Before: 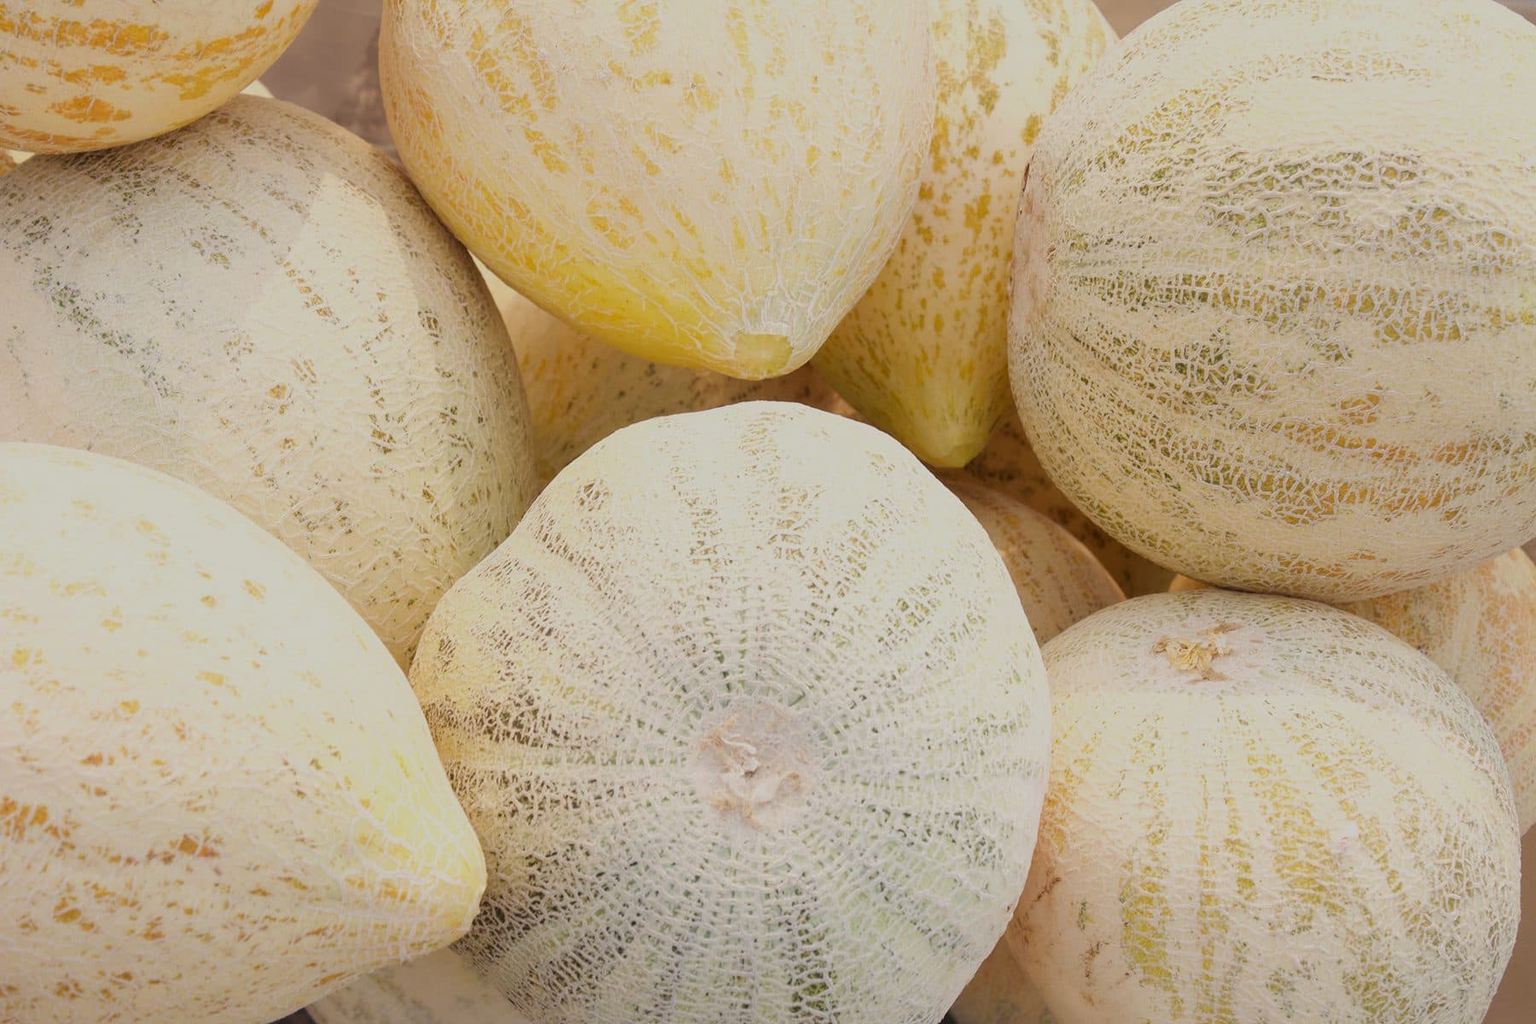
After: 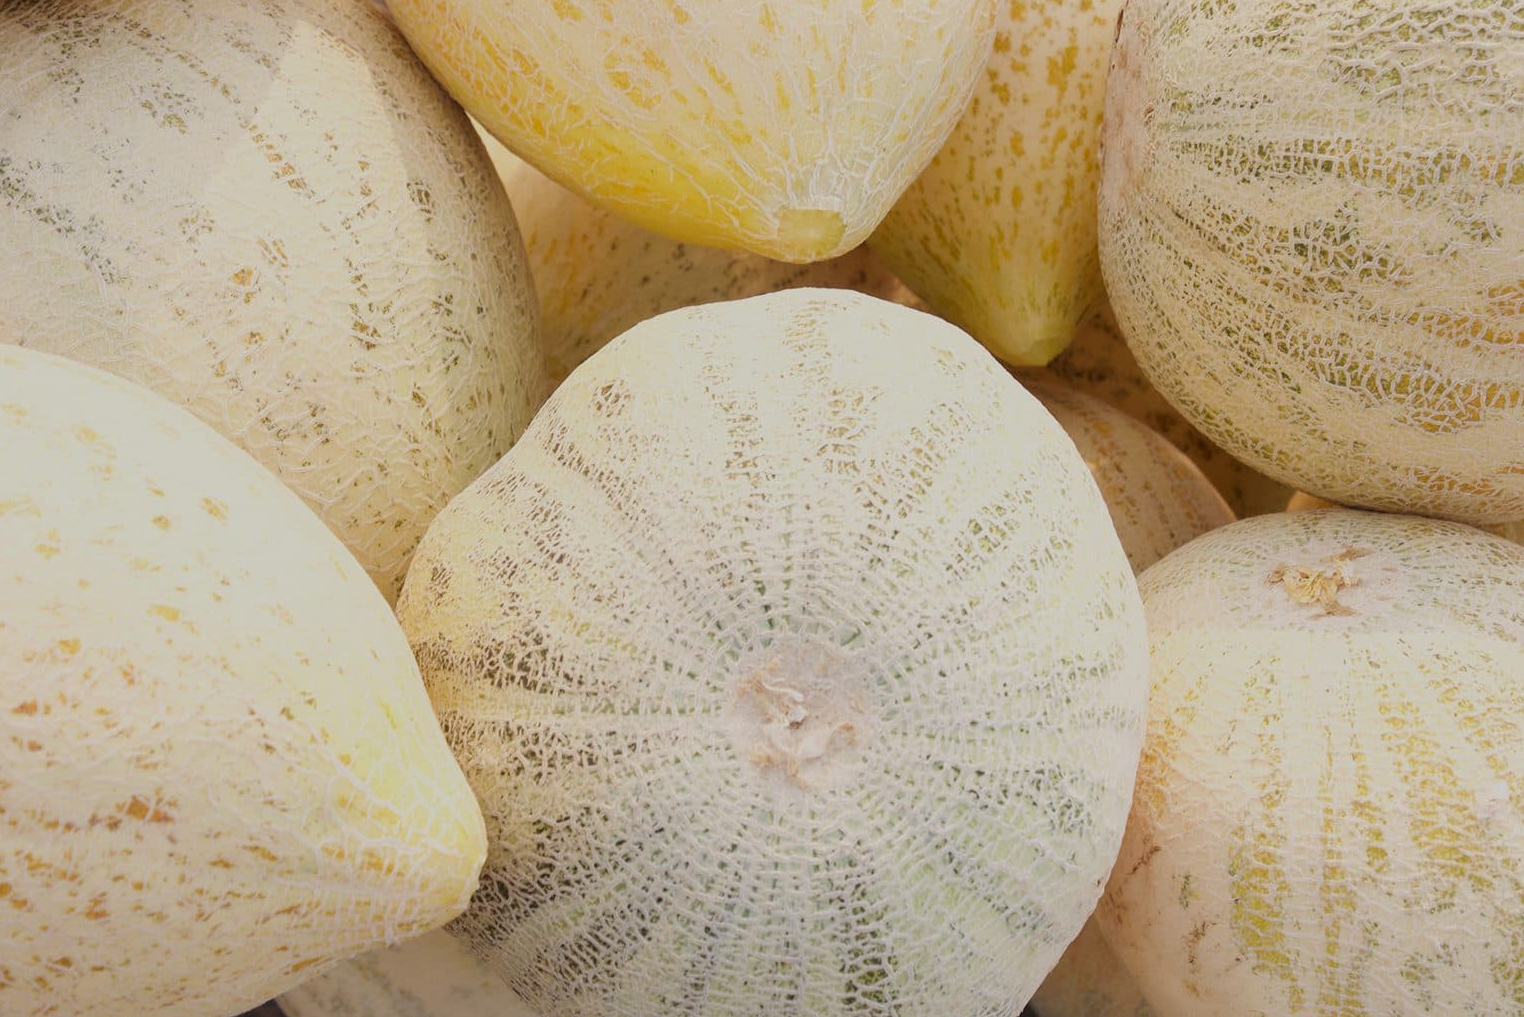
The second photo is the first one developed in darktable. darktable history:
crop and rotate: left 4.616%, top 15.195%, right 10.683%
